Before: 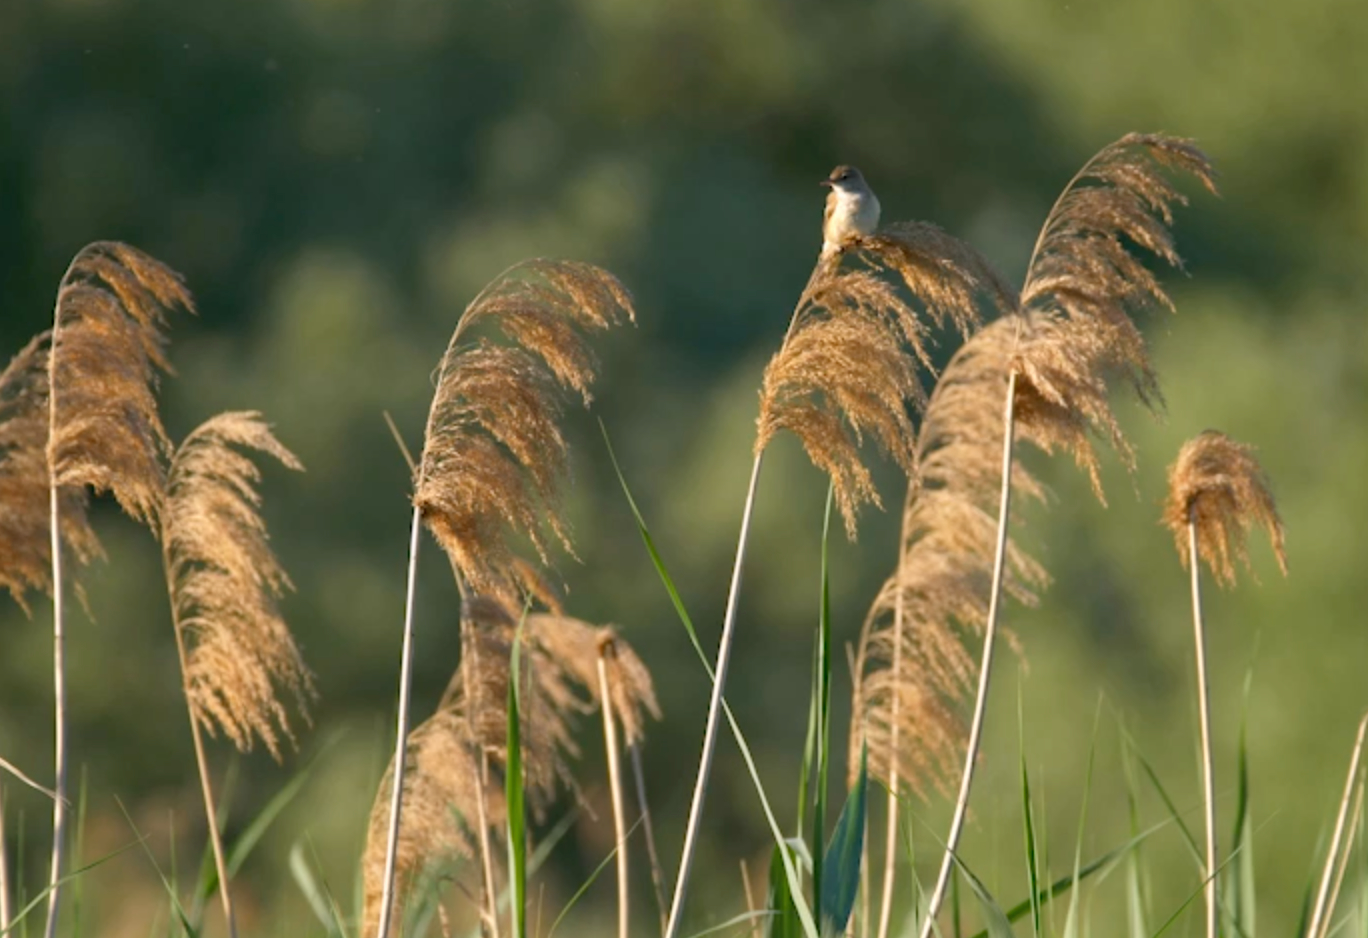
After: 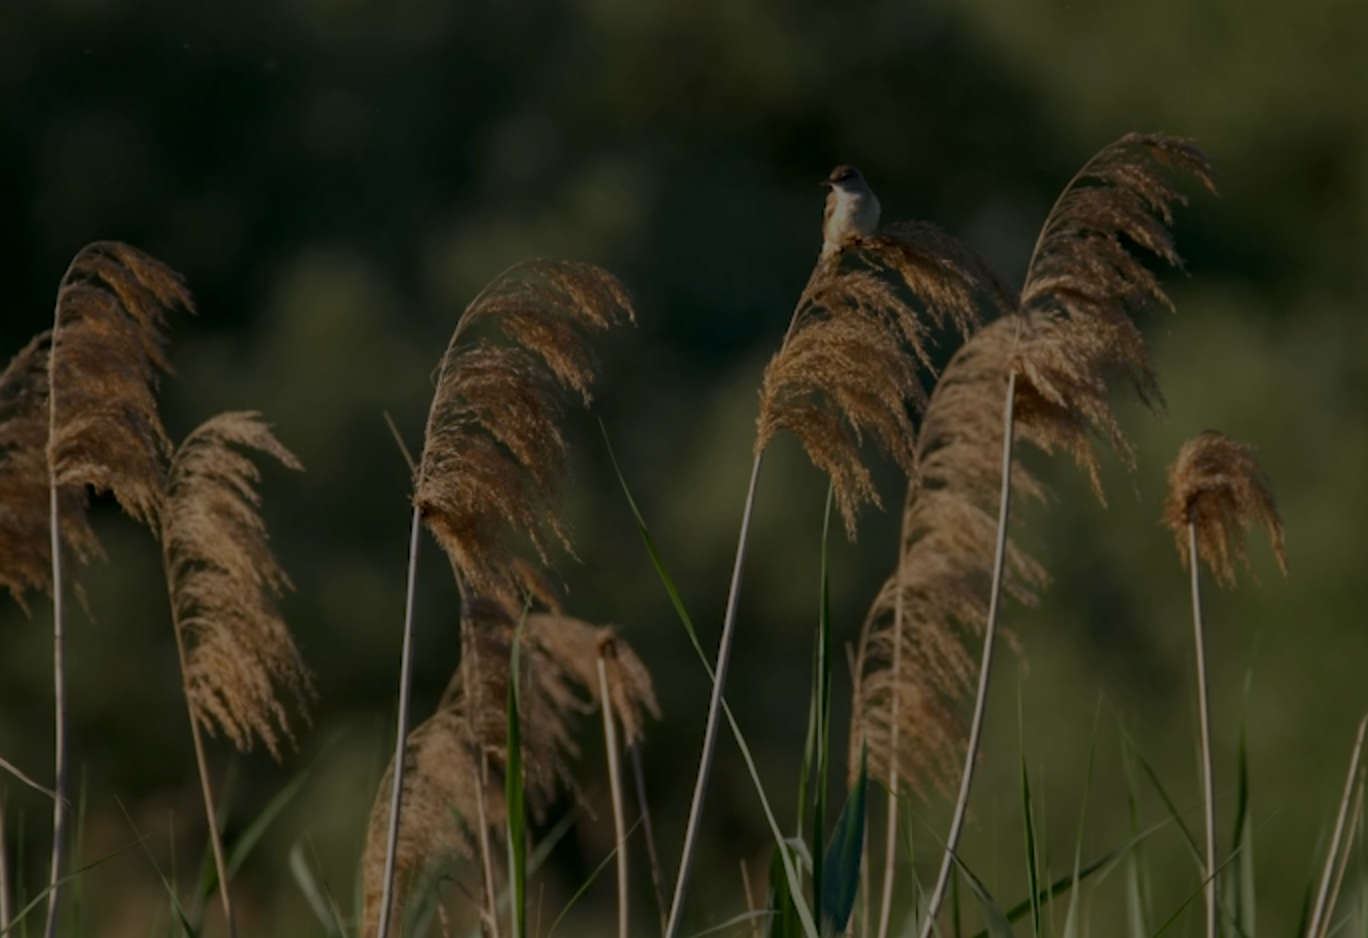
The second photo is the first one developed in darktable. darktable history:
exposure: exposure -2.396 EV, compensate highlight preservation false
local contrast: on, module defaults
